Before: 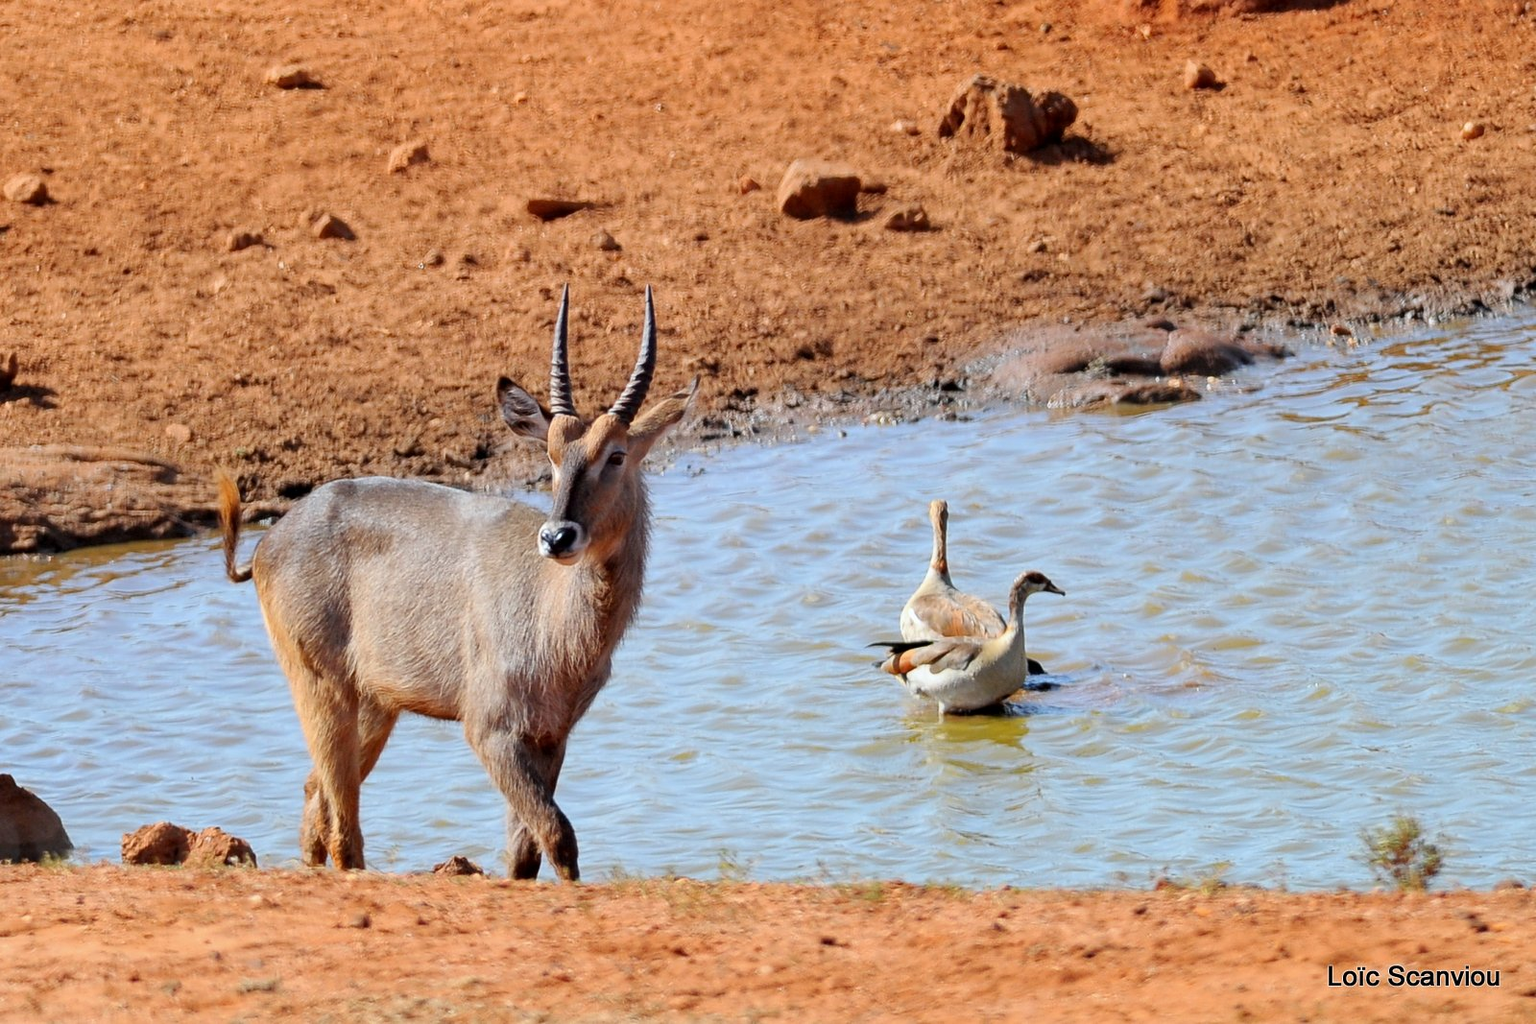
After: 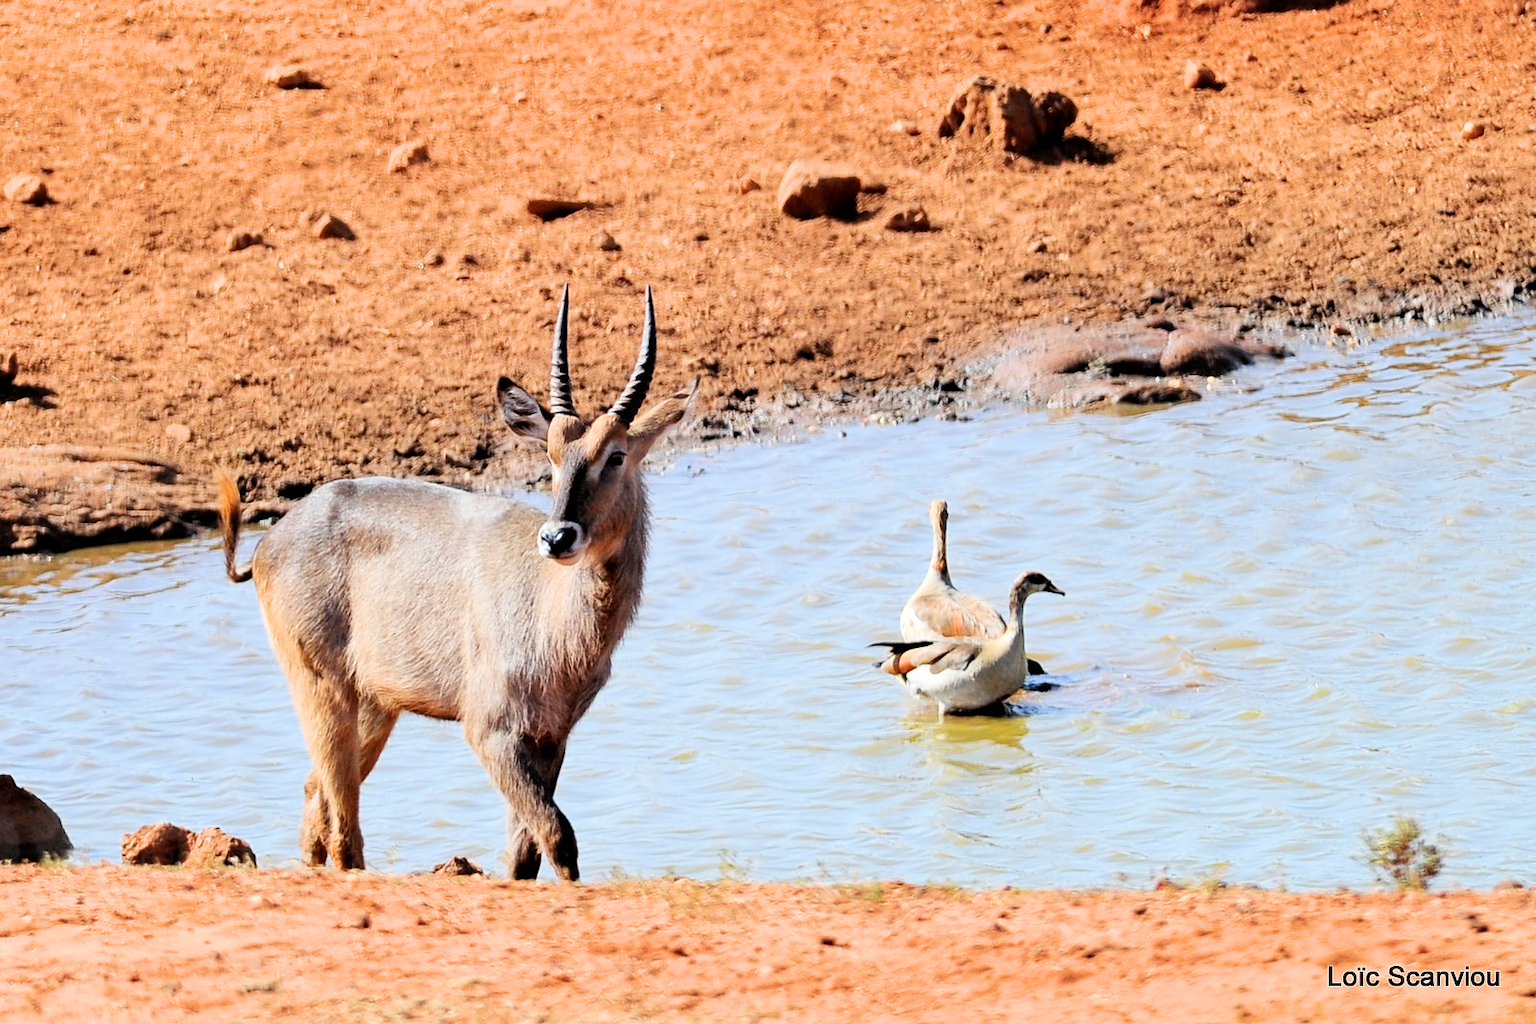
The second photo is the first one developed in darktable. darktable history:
filmic rgb: black relative exposure -16 EV, white relative exposure 6.3 EV, hardness 5.1, contrast 1.349
exposure: exposure 0.573 EV, compensate highlight preservation false
levels: white 99.88%
